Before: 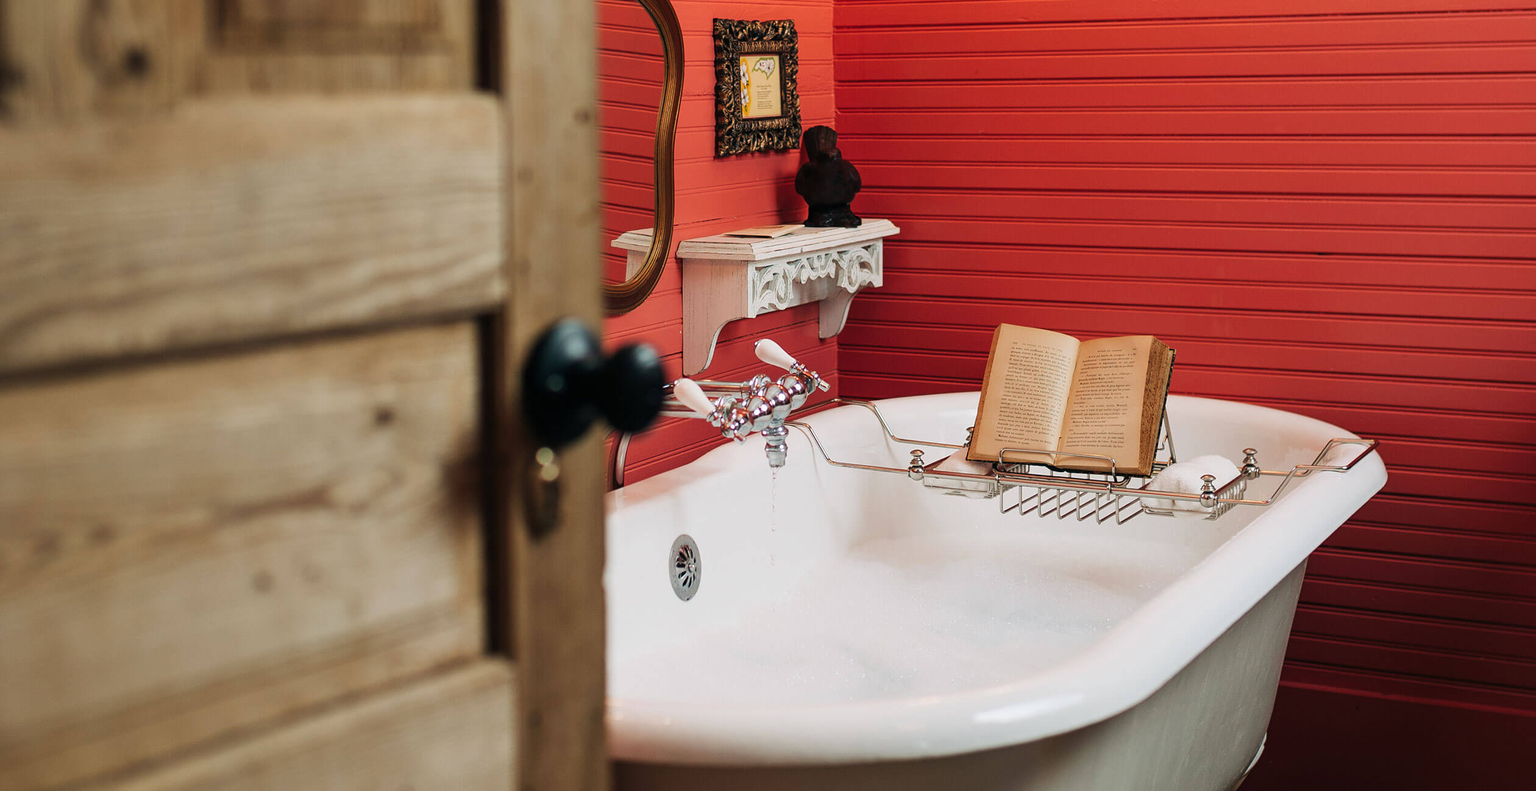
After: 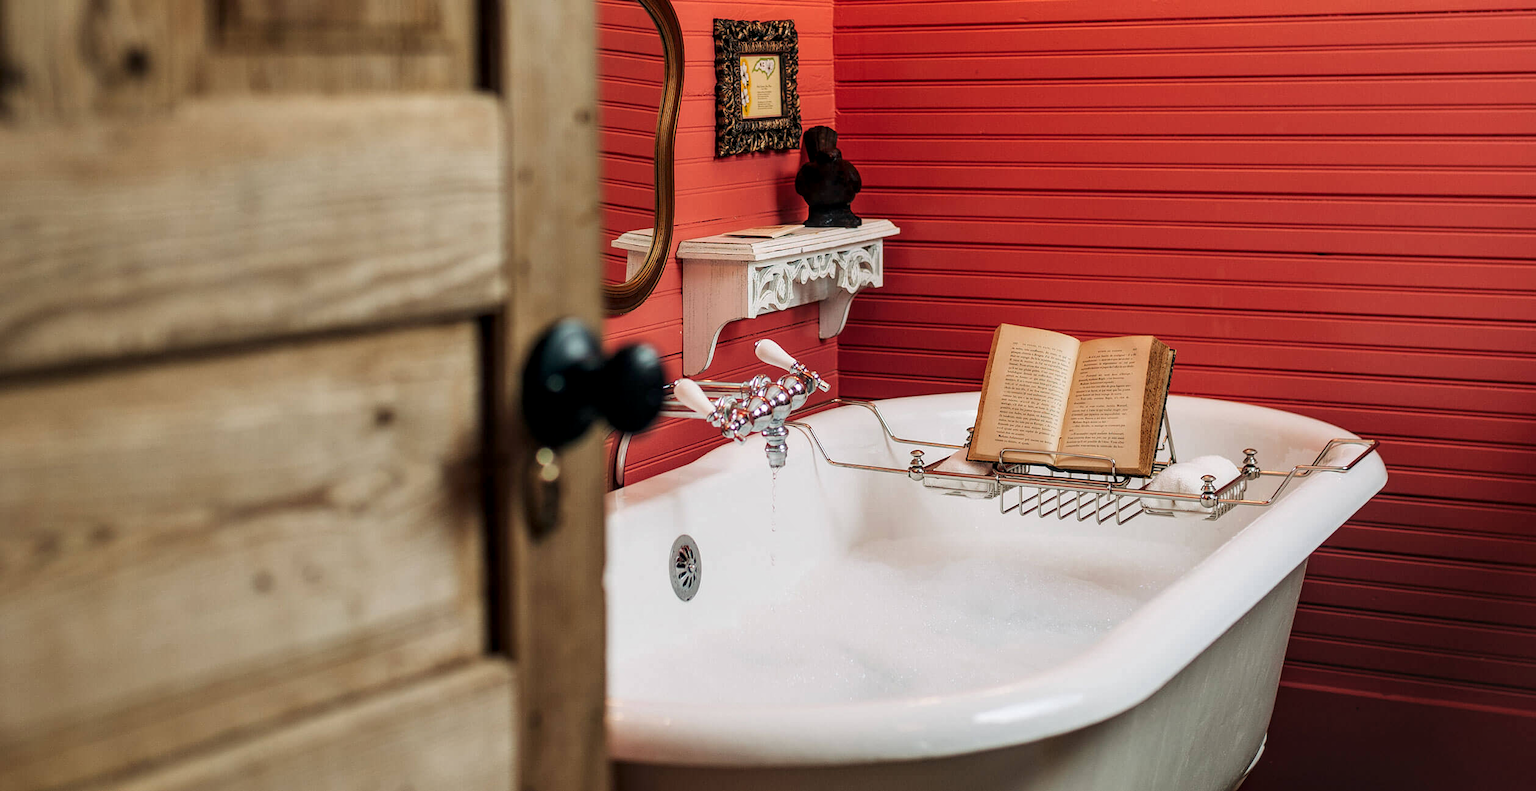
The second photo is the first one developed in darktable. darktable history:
local contrast: detail 130%
bloom: size 9%, threshold 100%, strength 7%
